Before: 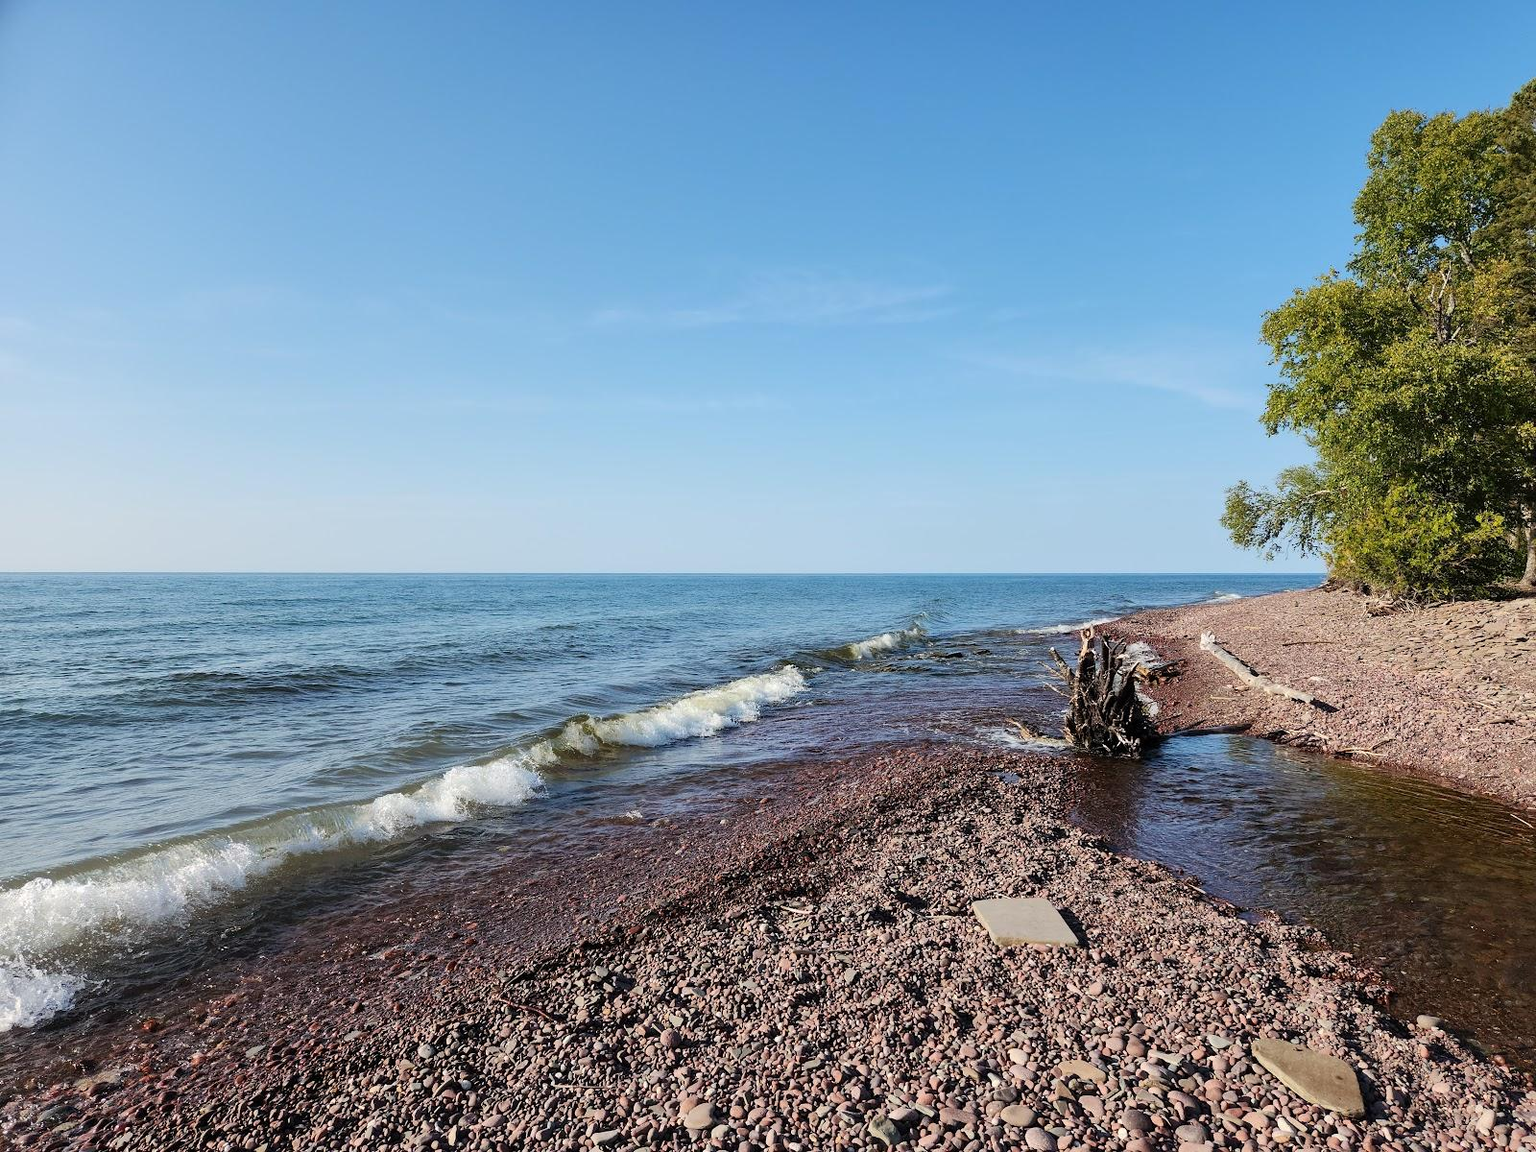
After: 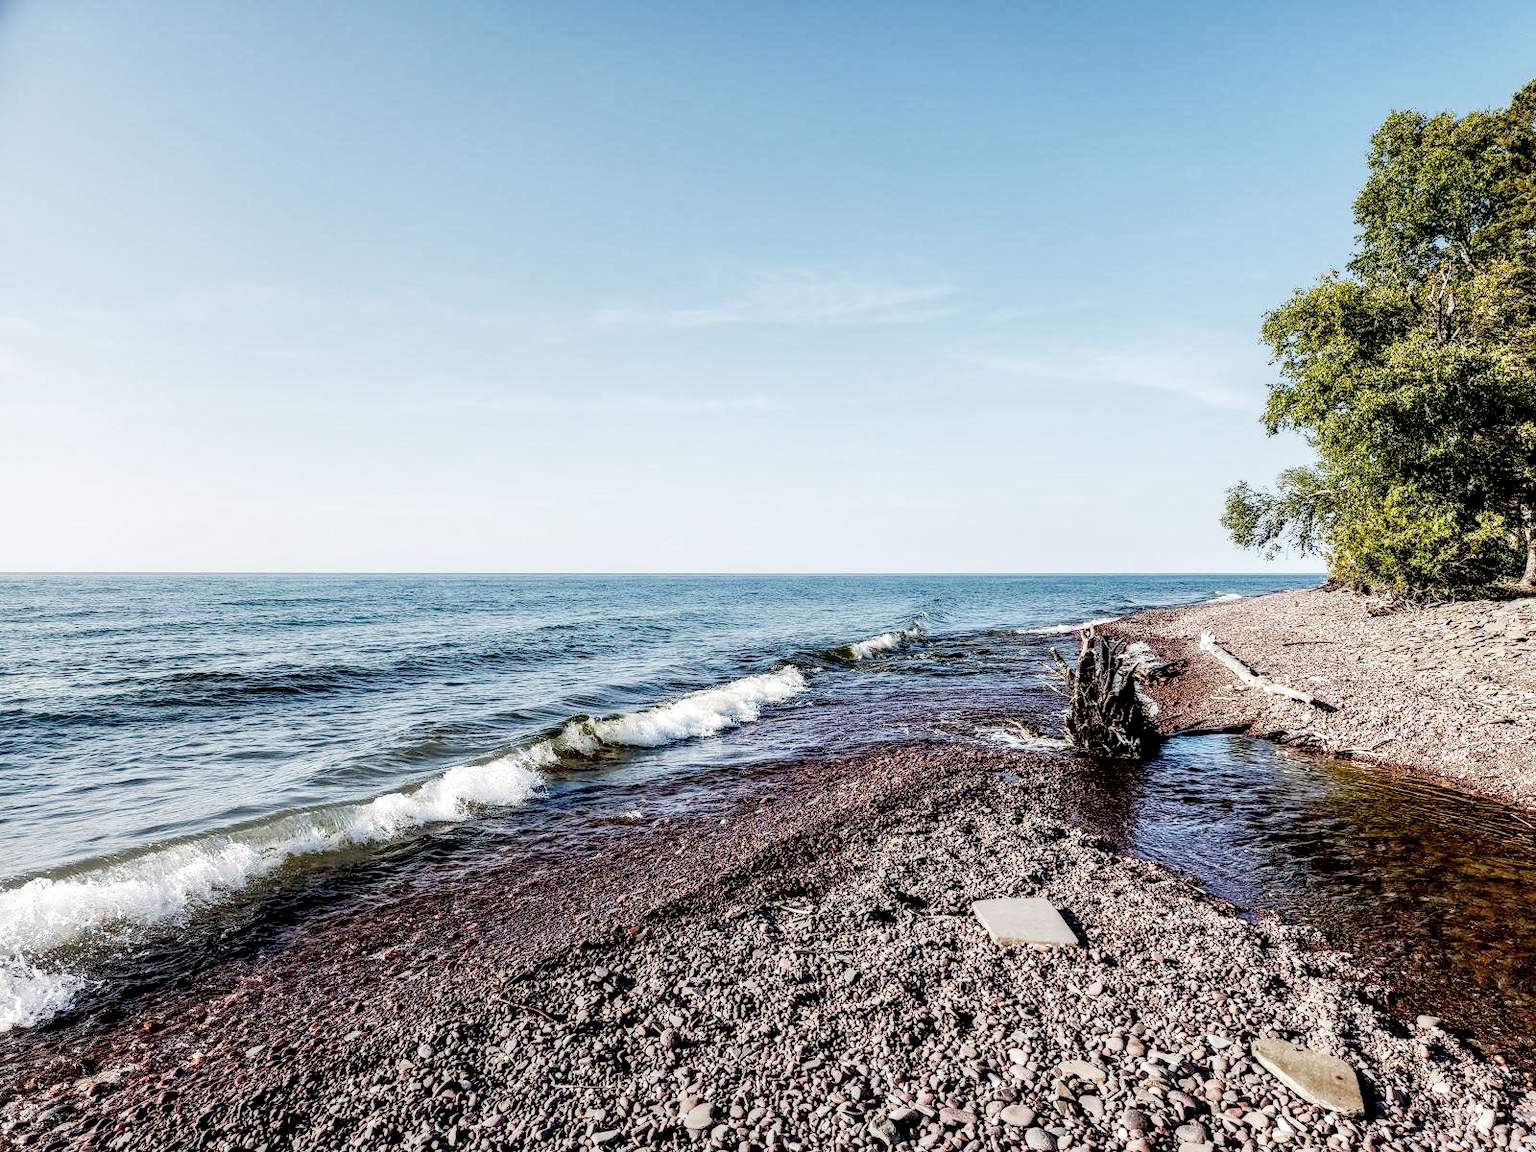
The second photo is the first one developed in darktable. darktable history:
exposure: black level correction 0.01, exposure 1 EV, compensate exposure bias true, compensate highlight preservation false
filmic rgb: black relative exposure -7.65 EV, white relative exposure 4.56 EV, threshold 2.96 EV, hardness 3.61, preserve chrominance no, color science v5 (2021), iterations of high-quality reconstruction 0, enable highlight reconstruction true
local contrast: highlights 22%, detail 196%
